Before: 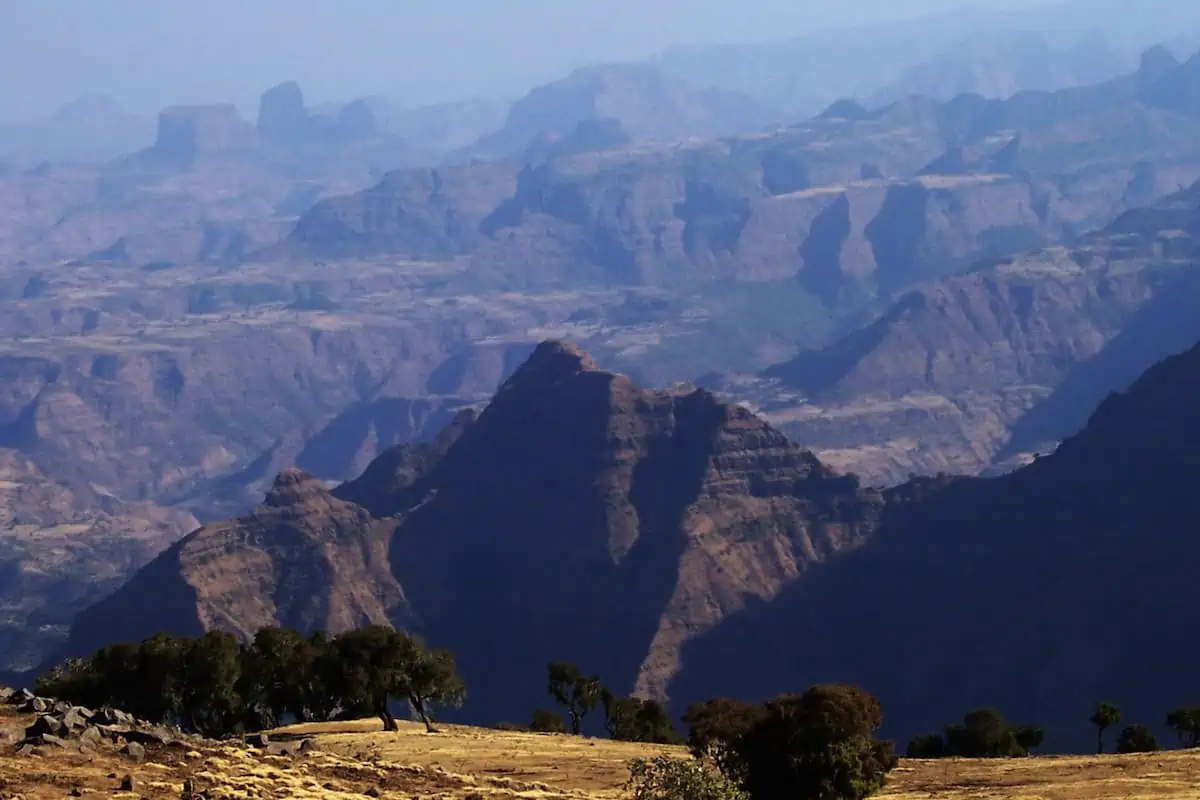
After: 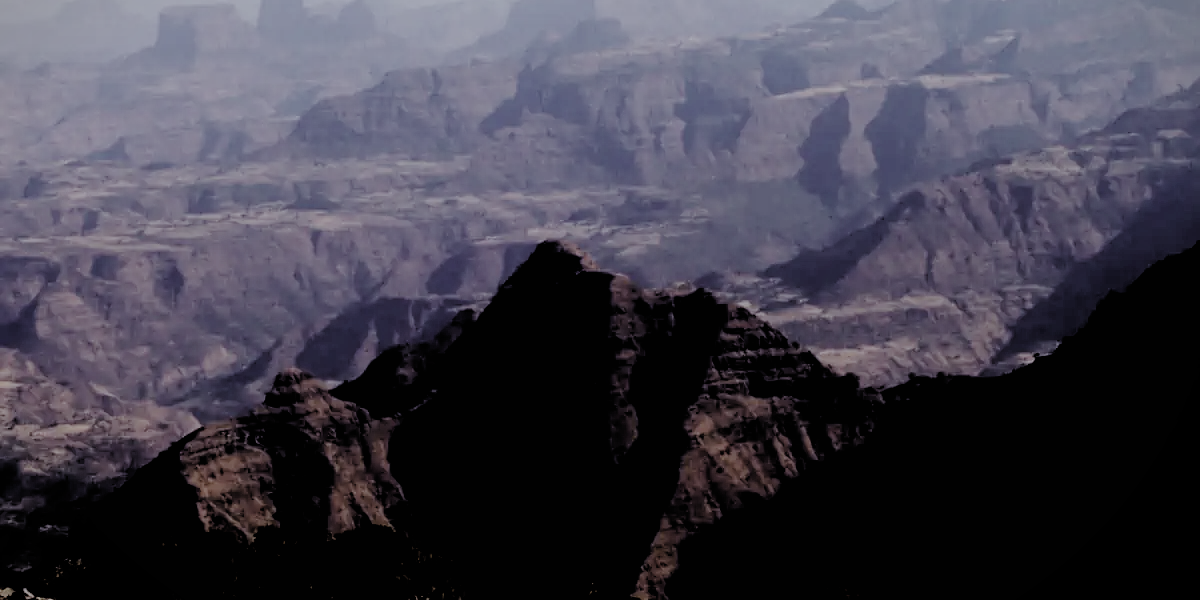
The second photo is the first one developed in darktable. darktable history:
crop and rotate: top 12.5%, bottom 12.5%
filmic rgb: black relative exposure -2.85 EV, white relative exposure 4.56 EV, hardness 1.77, contrast 1.25, preserve chrominance no, color science v5 (2021)
rgb levels: mode RGB, independent channels, levels [[0, 0.5, 1], [0, 0.521, 1], [0, 0.536, 1]]
color correction: saturation 0.5
vignetting: fall-off start 100%, brightness -0.282, width/height ratio 1.31
